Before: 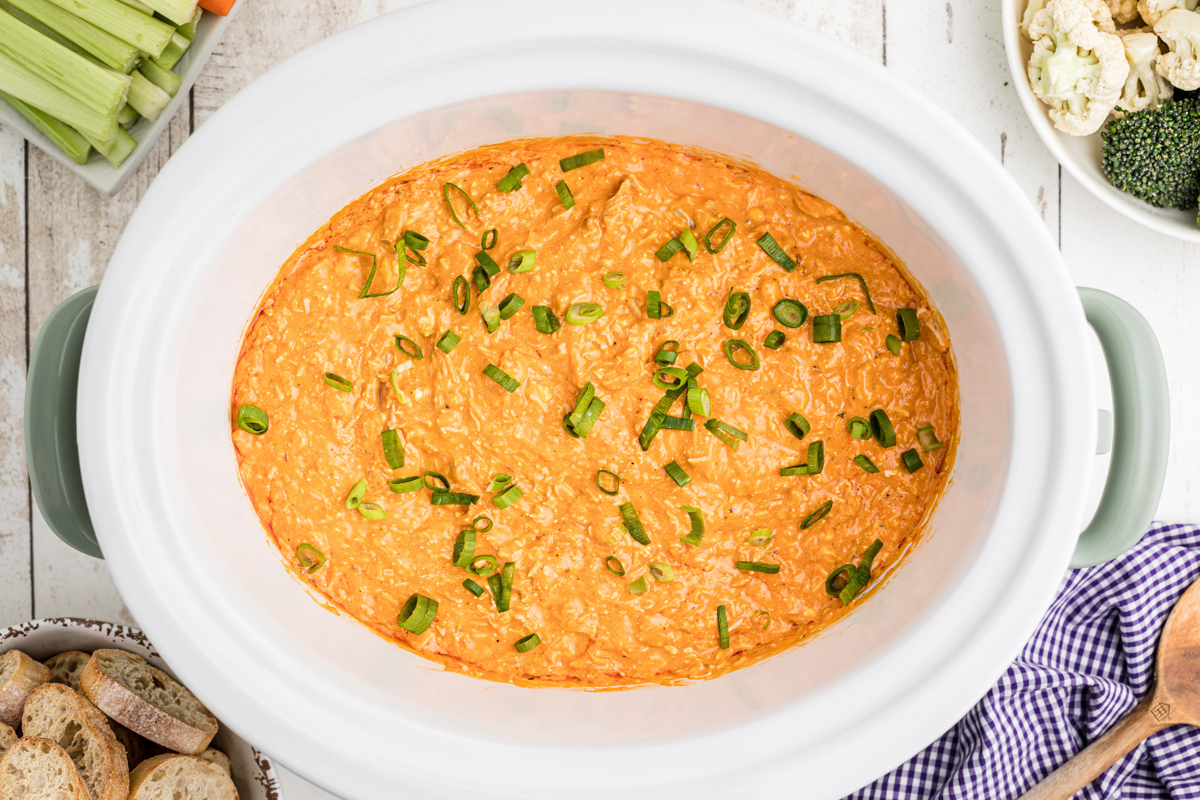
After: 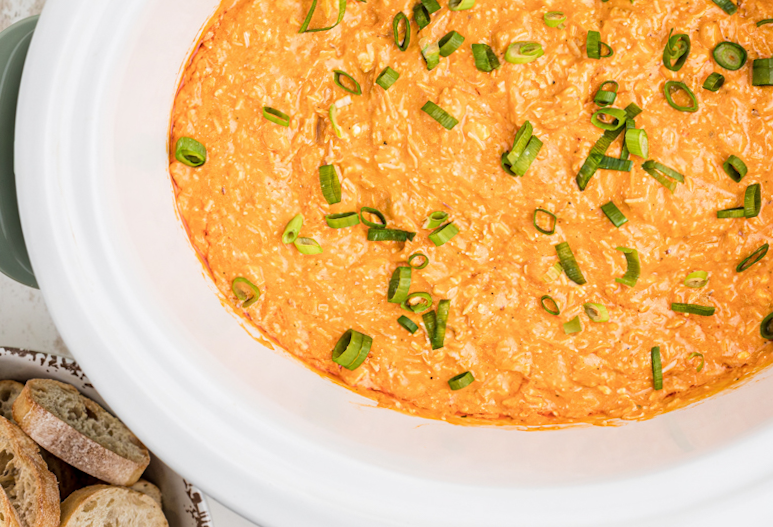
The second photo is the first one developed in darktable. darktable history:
crop and rotate: angle -1.06°, left 4.004%, top 32.242%, right 29.749%
